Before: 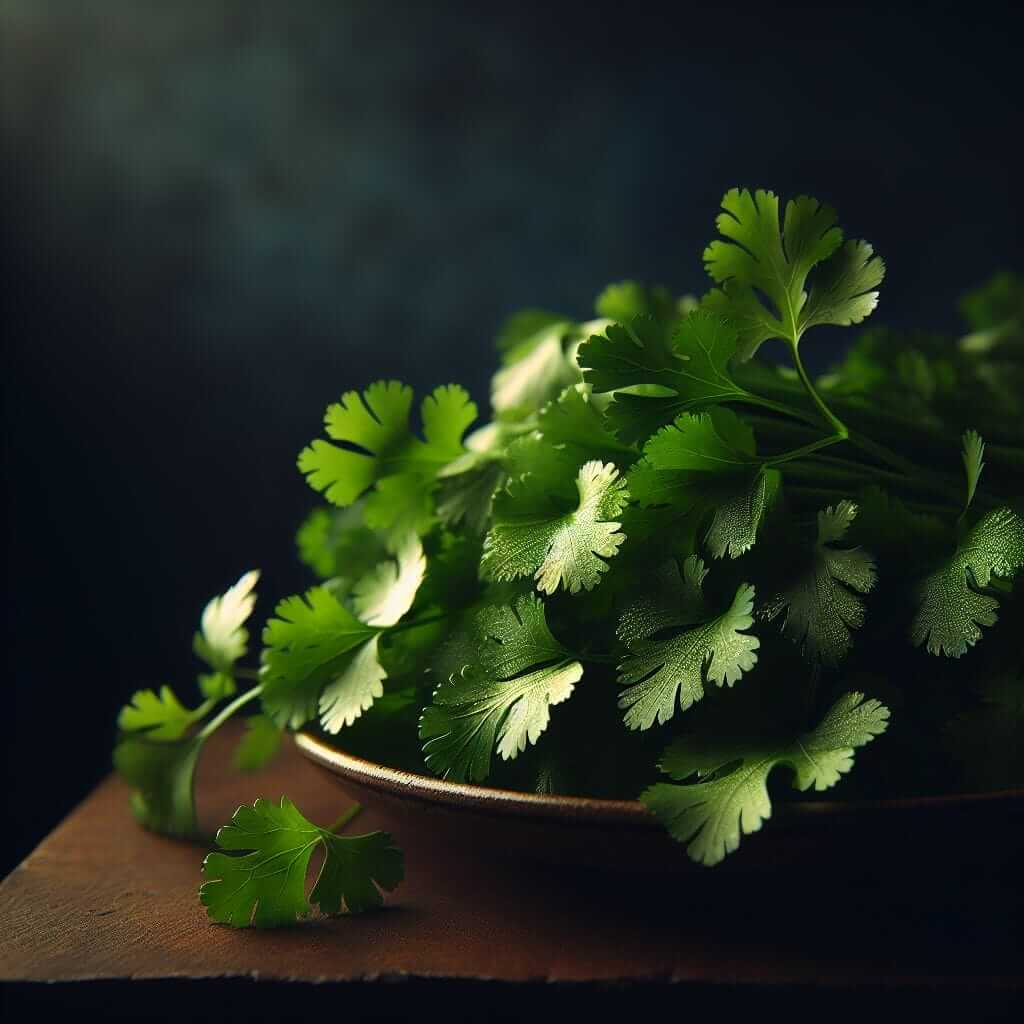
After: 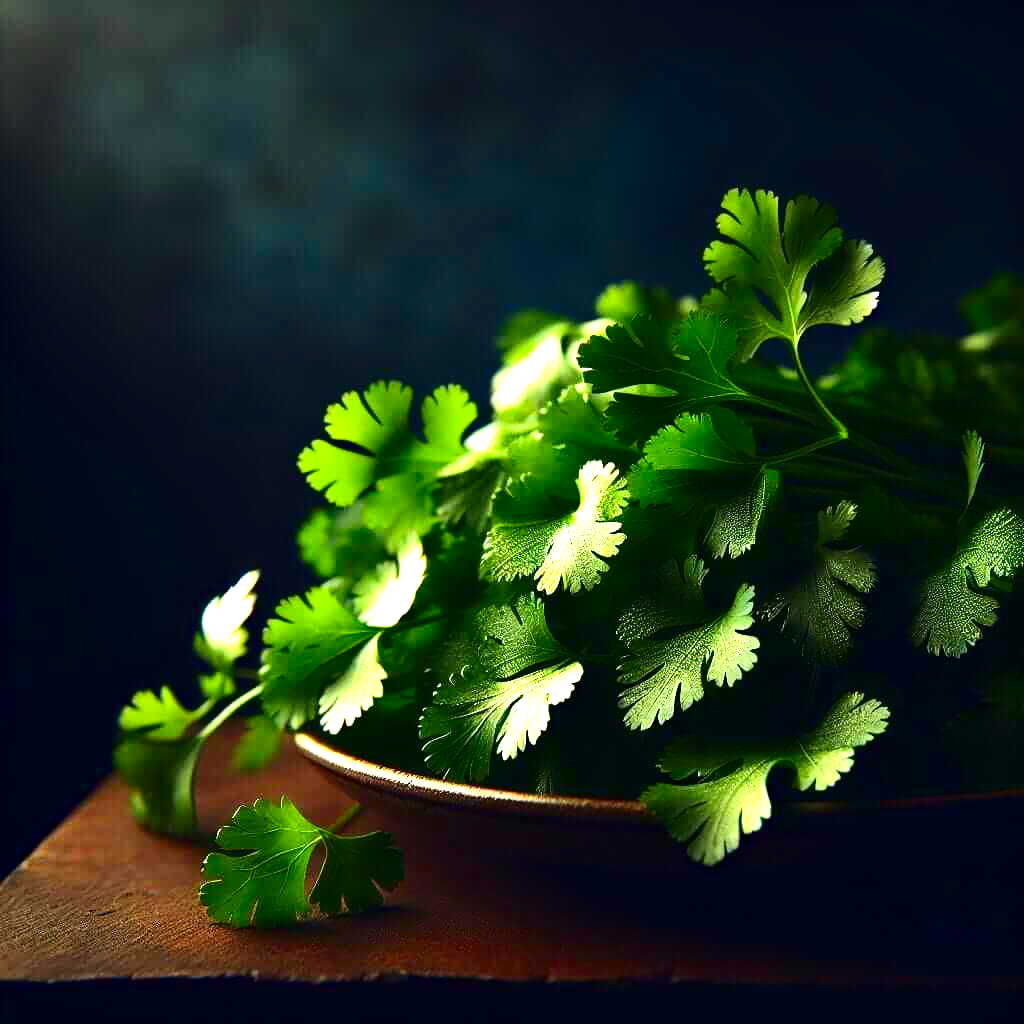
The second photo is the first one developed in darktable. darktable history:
exposure: black level correction 0, exposure 1.2 EV, compensate highlight preservation false
contrast brightness saturation: contrast 0.213, brightness -0.104, saturation 0.206
haze removal: compatibility mode true, adaptive false
